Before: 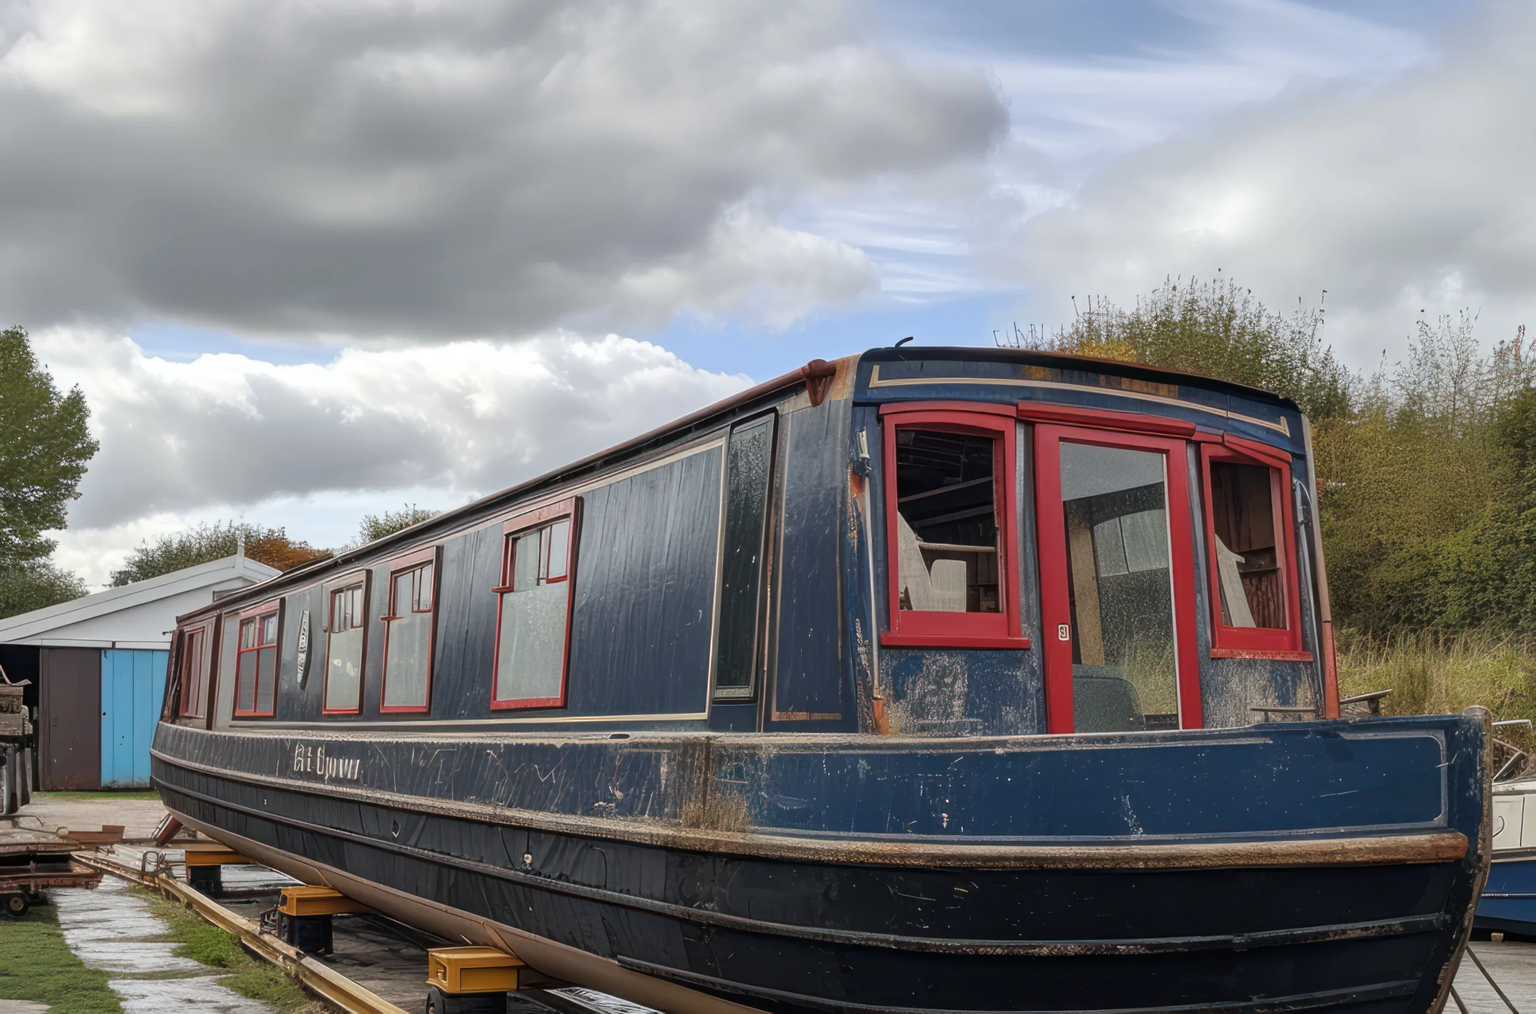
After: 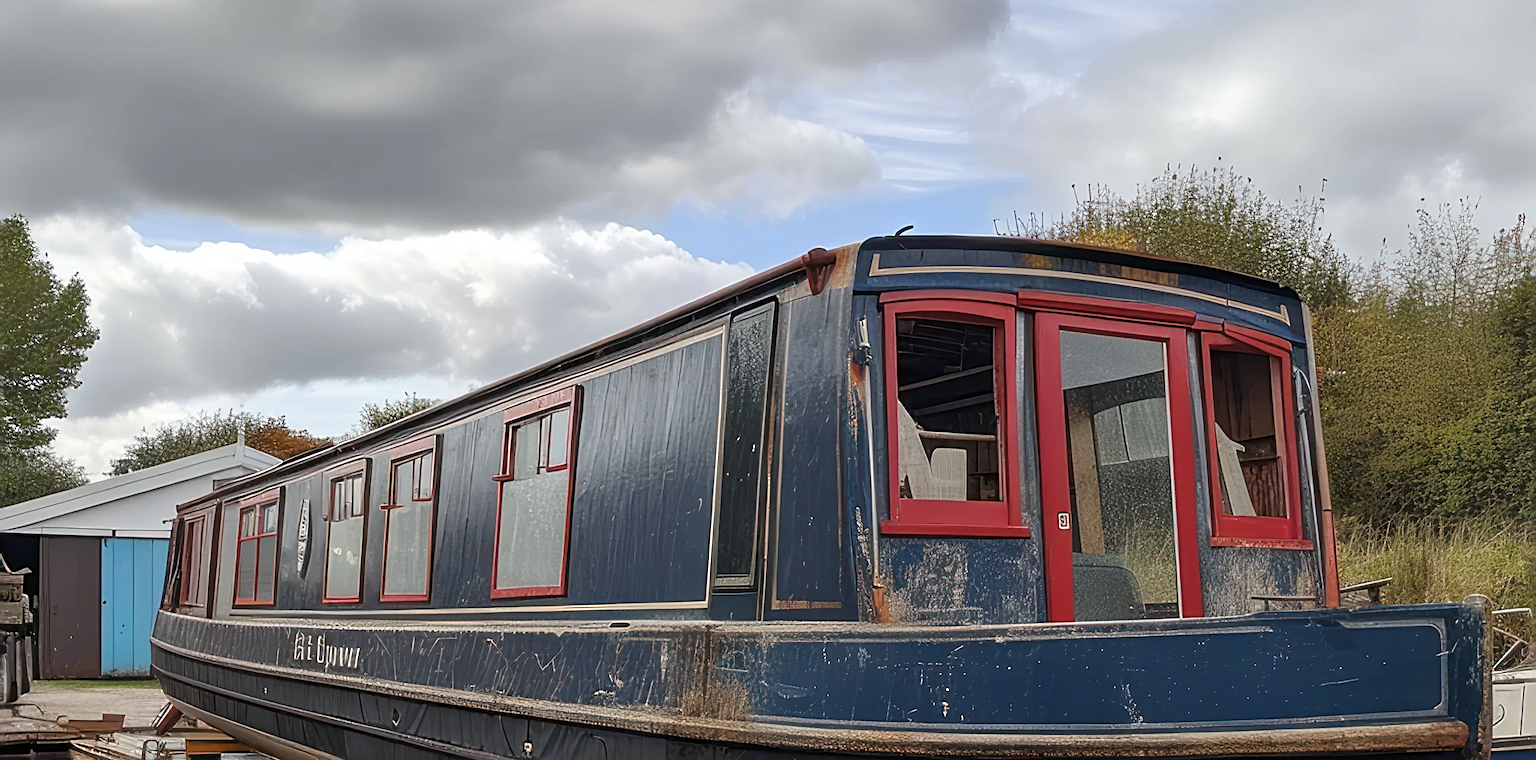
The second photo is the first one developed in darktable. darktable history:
crop: top 11.03%, bottom 13.921%
sharpen: radius 2.836, amount 0.729
